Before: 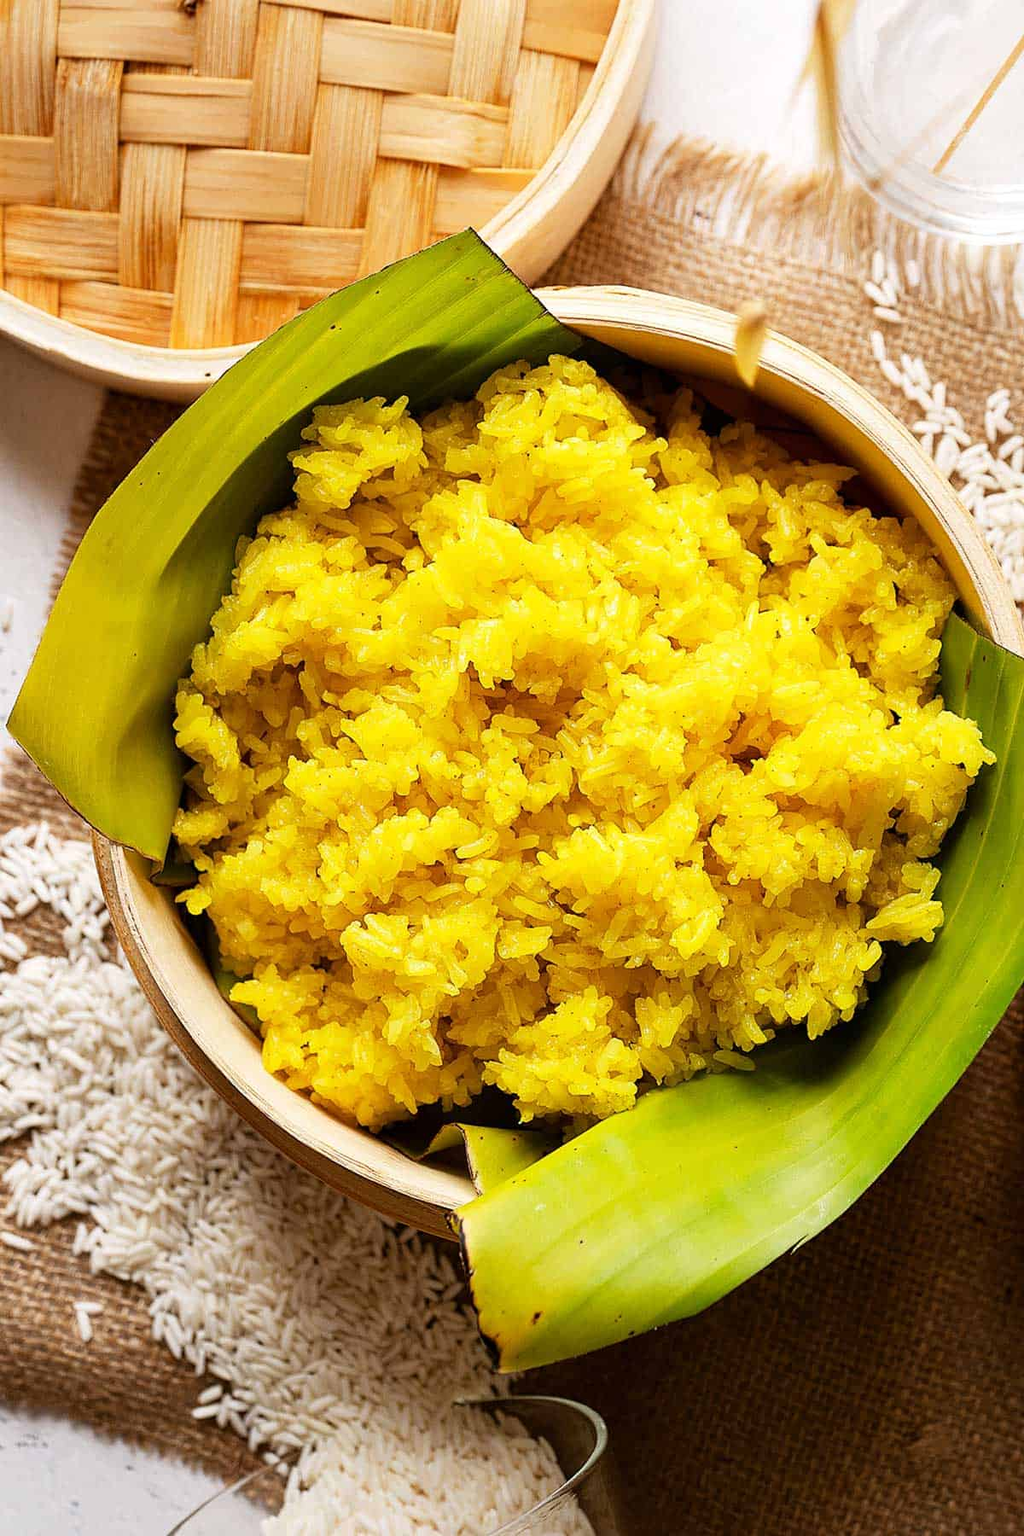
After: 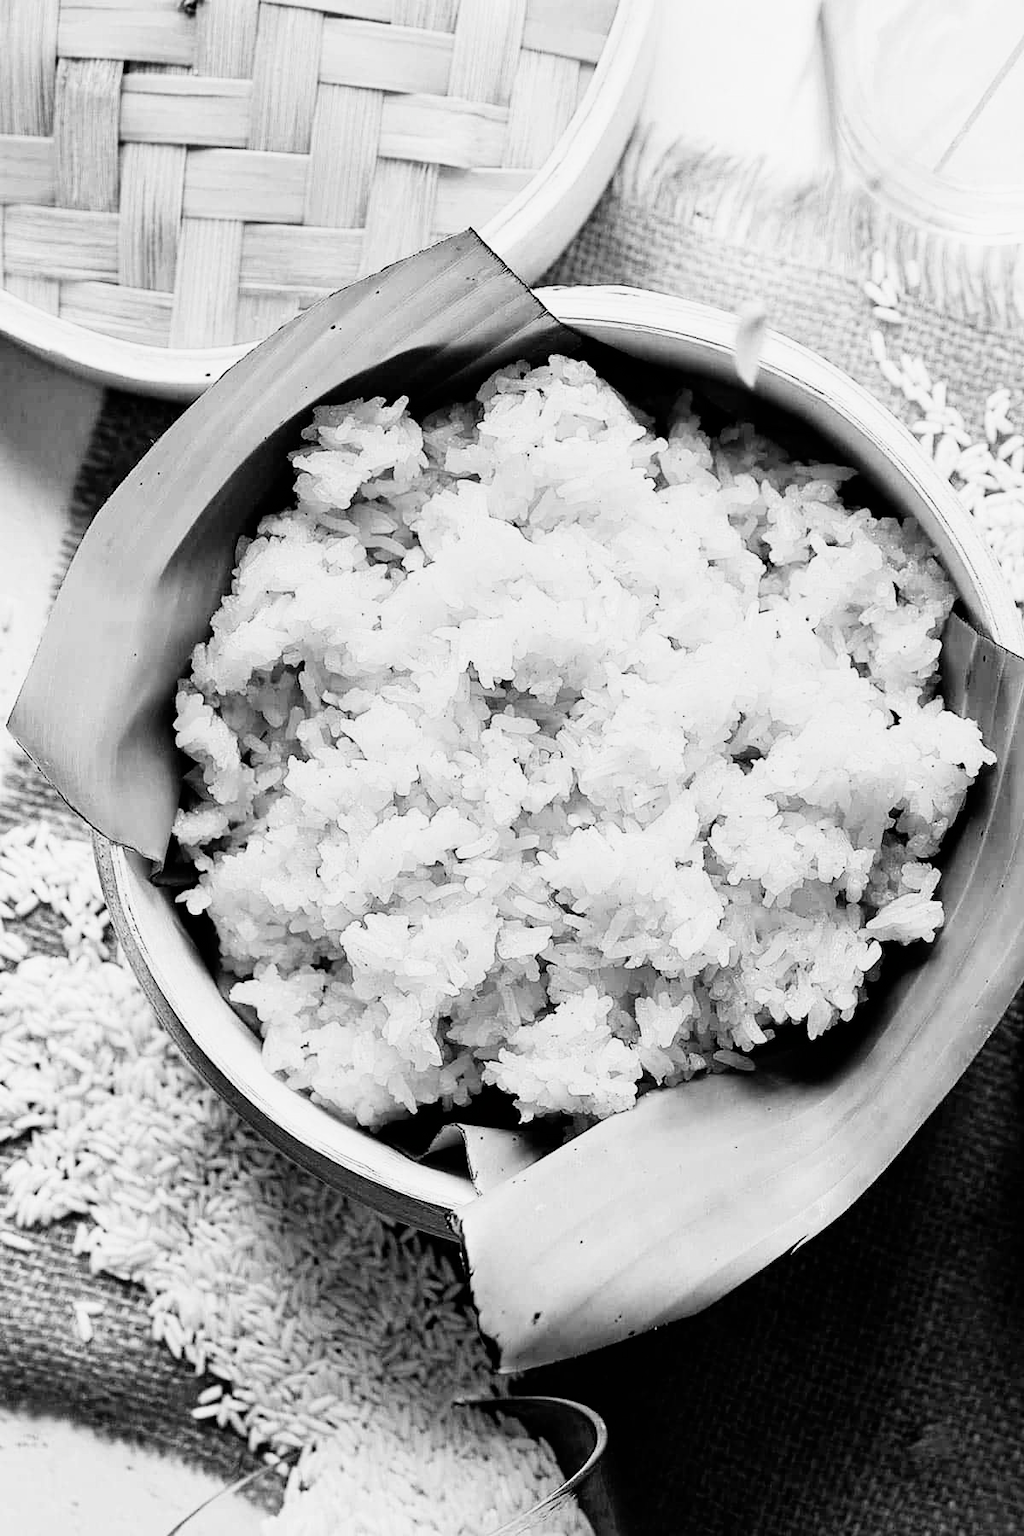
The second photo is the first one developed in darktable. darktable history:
filmic rgb: black relative exposure -7.65 EV, white relative exposure 4.56 EV, hardness 3.61, contrast 1.106
color balance rgb: linear chroma grading › shadows -40%, linear chroma grading › highlights 40%, linear chroma grading › global chroma 45%, linear chroma grading › mid-tones -30%, perceptual saturation grading › global saturation 55%, perceptual saturation grading › highlights -50%, perceptual saturation grading › mid-tones 40%, perceptual saturation grading › shadows 30%, perceptual brilliance grading › global brilliance 20%, perceptual brilliance grading › shadows -40%, global vibrance 35%
exposure: black level correction 0.005, exposure 0.417 EV, compensate highlight preservation false
tone equalizer: on, module defaults
white balance: red 1.467, blue 0.684
color calibration: output gray [0.246, 0.254, 0.501, 0], gray › normalize channels true, illuminant same as pipeline (D50), adaptation XYZ, x 0.346, y 0.359, gamut compression 0
